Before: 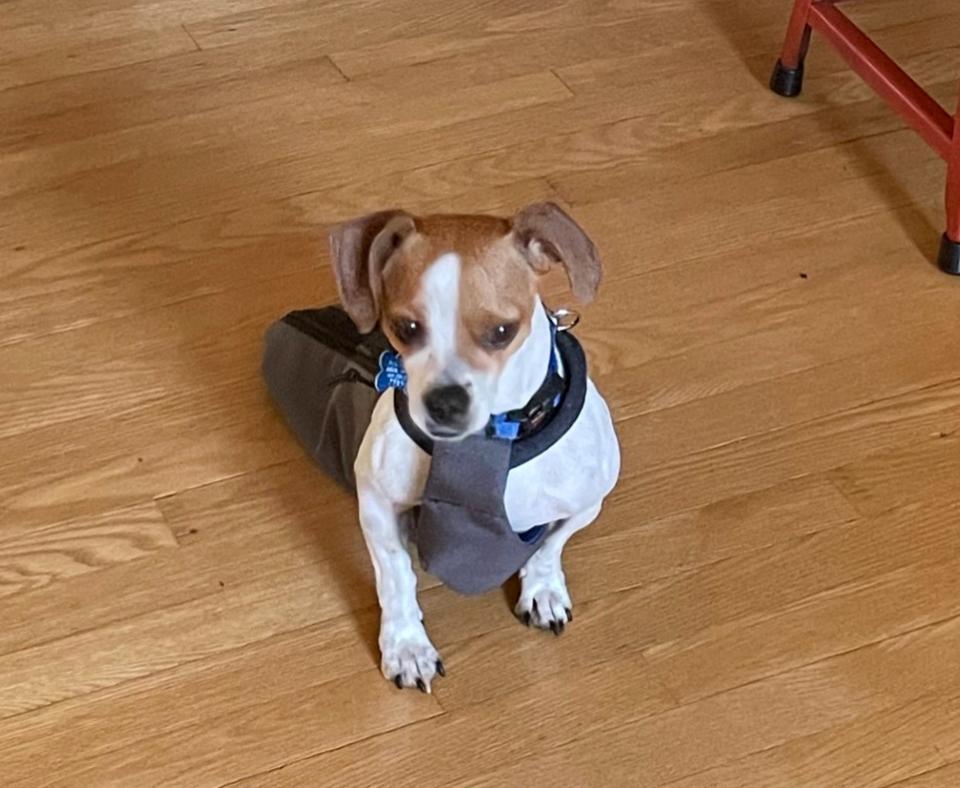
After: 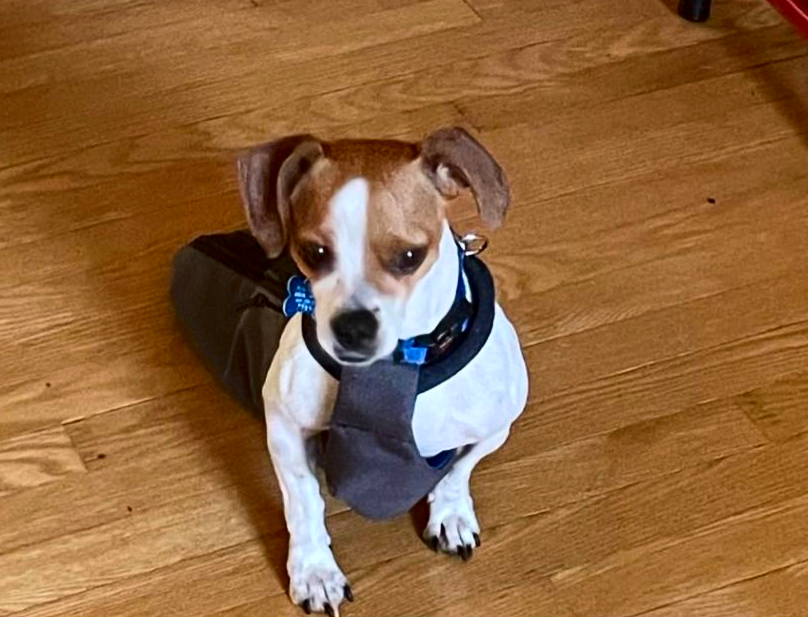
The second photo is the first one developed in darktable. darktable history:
crop and rotate: left 9.677%, top 9.553%, right 6.07%, bottom 12.125%
contrast brightness saturation: contrast 0.211, brightness -0.103, saturation 0.213
